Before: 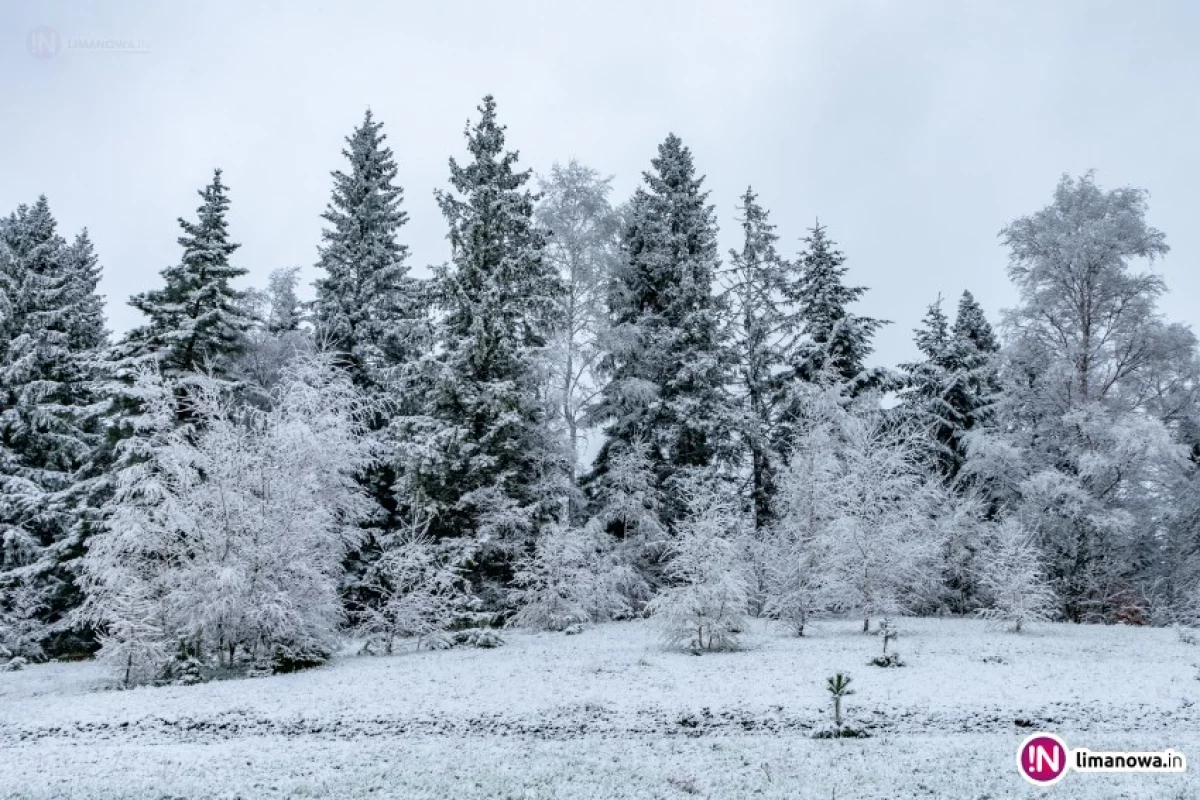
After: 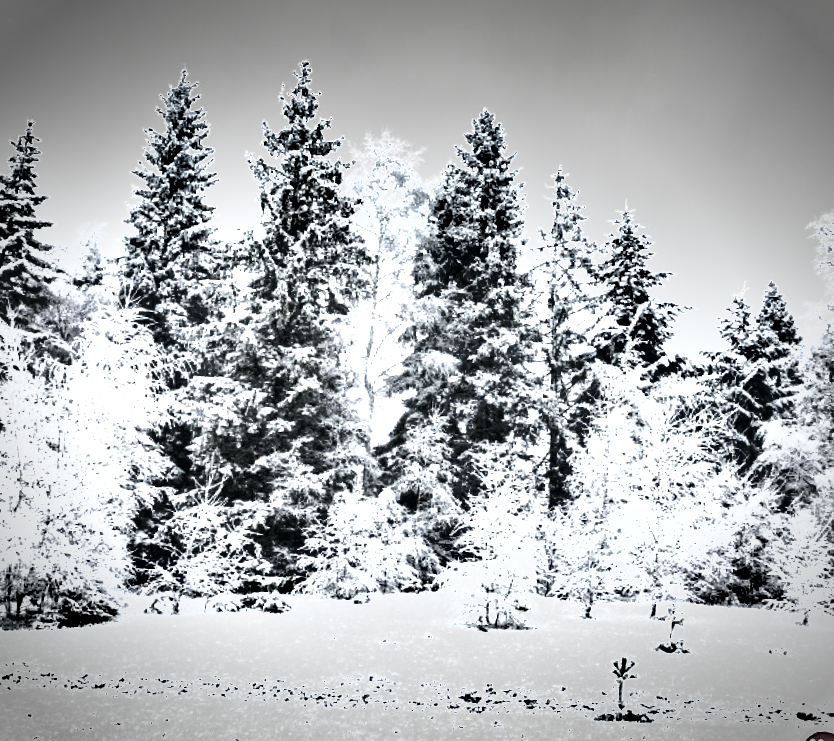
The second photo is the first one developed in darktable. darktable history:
exposure: black level correction 0, exposure 1.696 EV, compensate highlight preservation false
vignetting: brightness -0.616, saturation -0.674, automatic ratio true
shadows and highlights: shadows 52.68, soften with gaussian
crop and rotate: angle -3.06°, left 14.099%, top 0.021%, right 10.845%, bottom 0.034%
color correction: highlights b* -0.048, saturation 0.335
